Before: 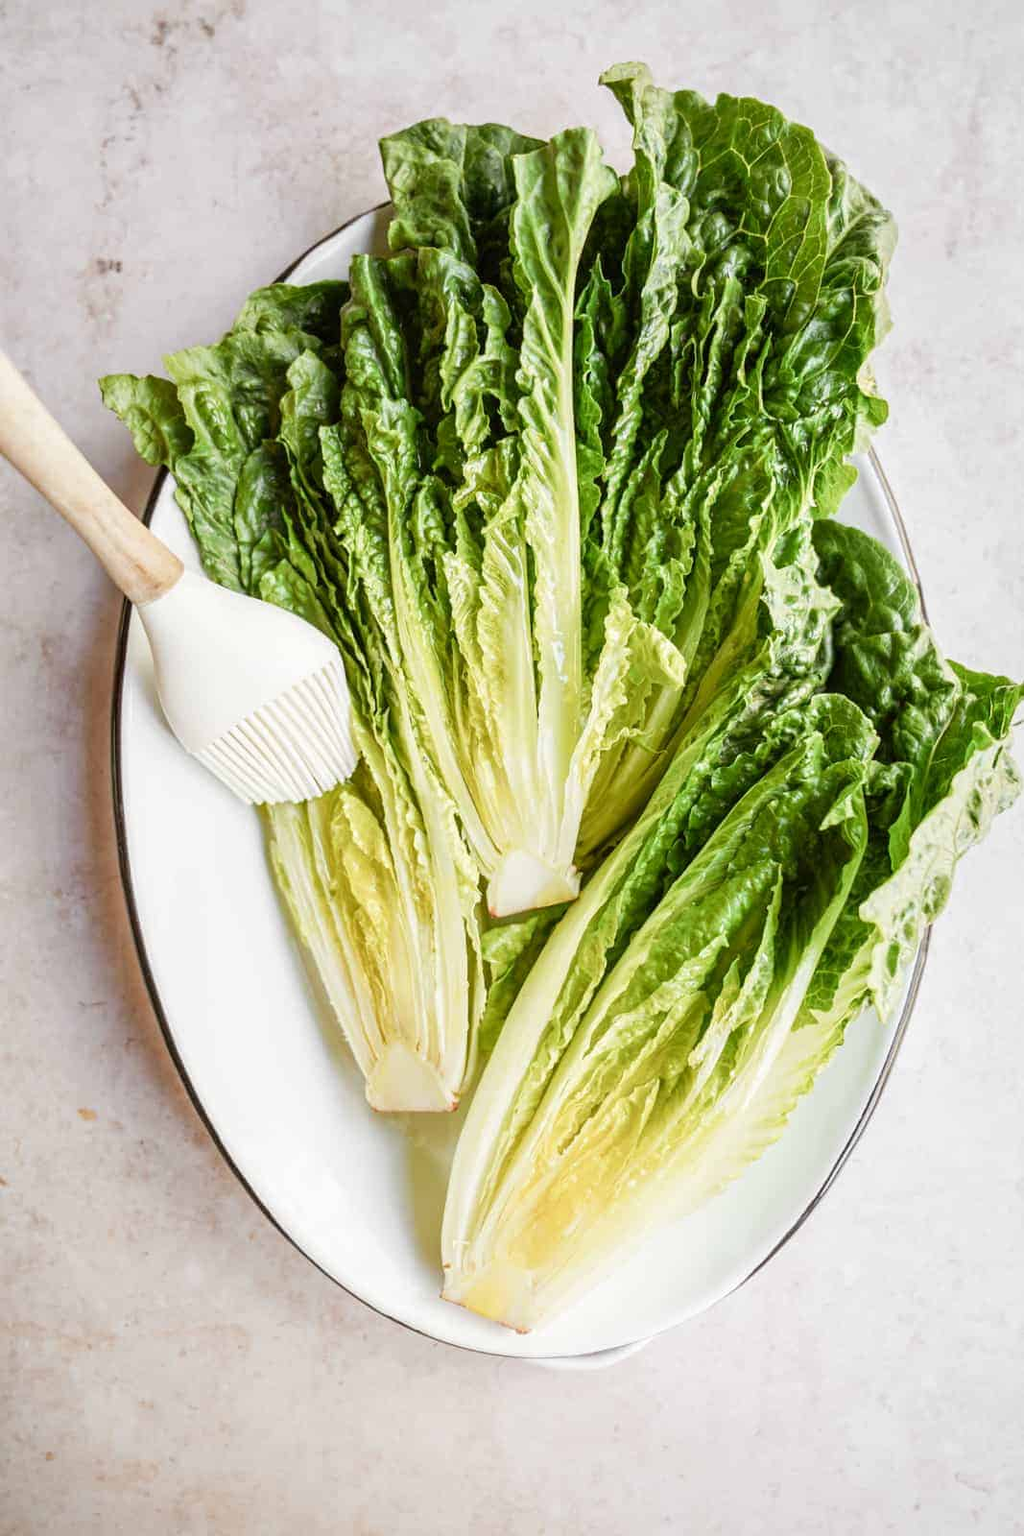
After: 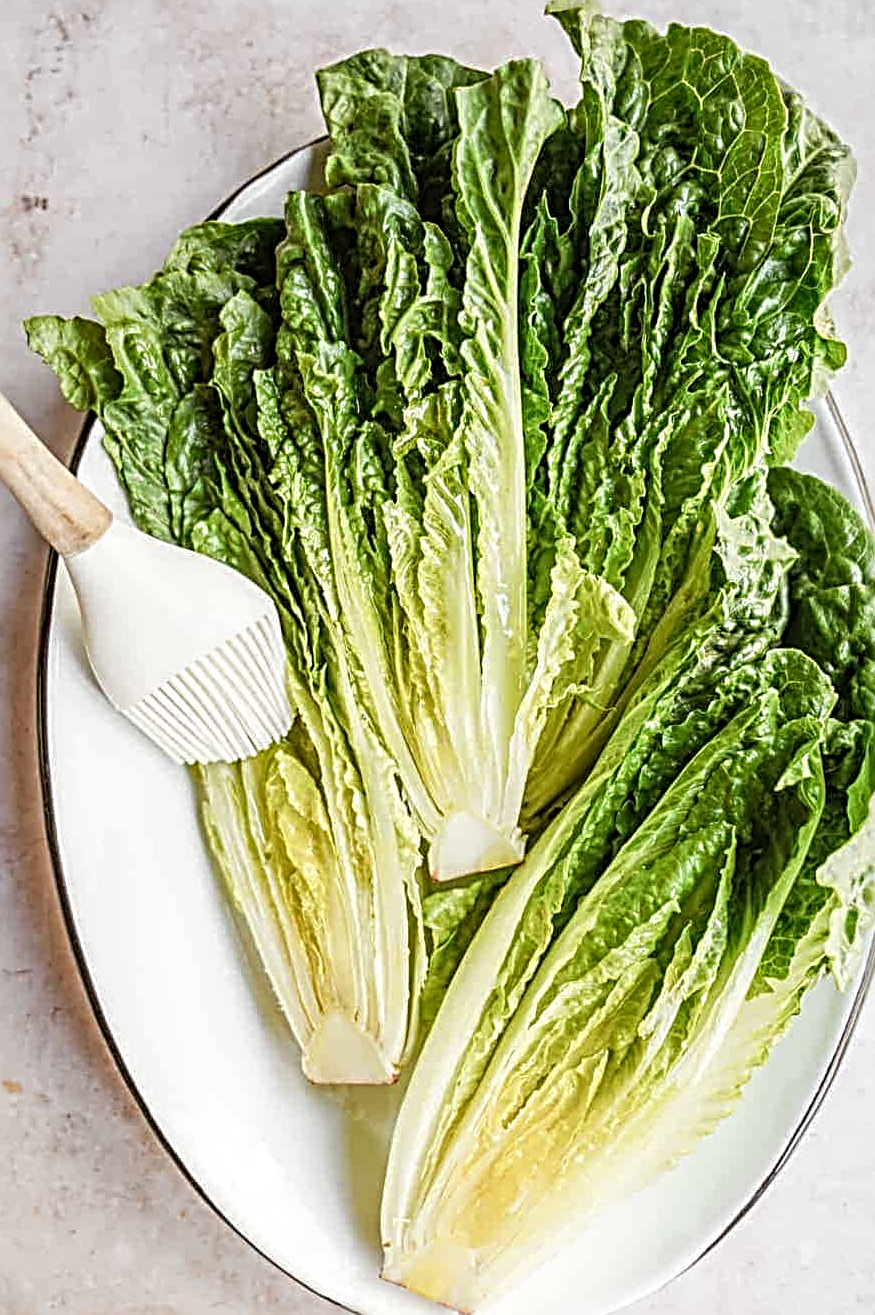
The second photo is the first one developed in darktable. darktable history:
crop and rotate: left 7.417%, top 4.668%, right 10.542%, bottom 13.111%
local contrast: on, module defaults
sharpen: radius 3.743, amount 0.934
